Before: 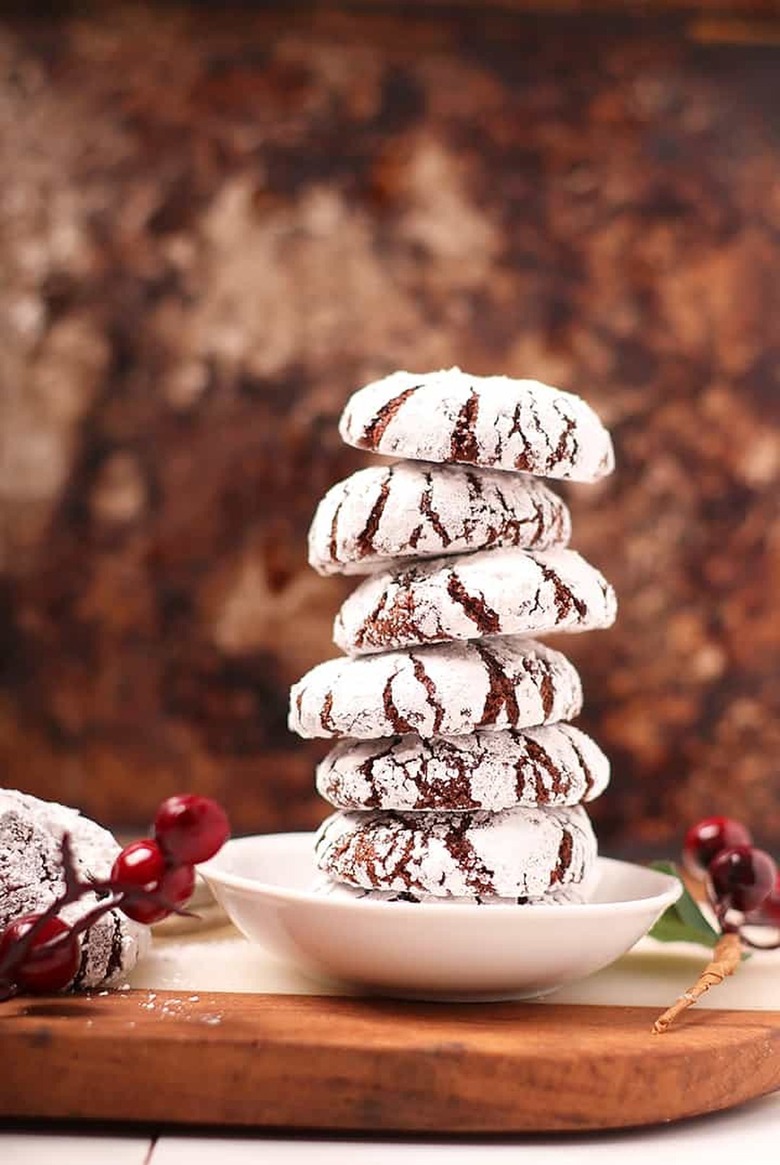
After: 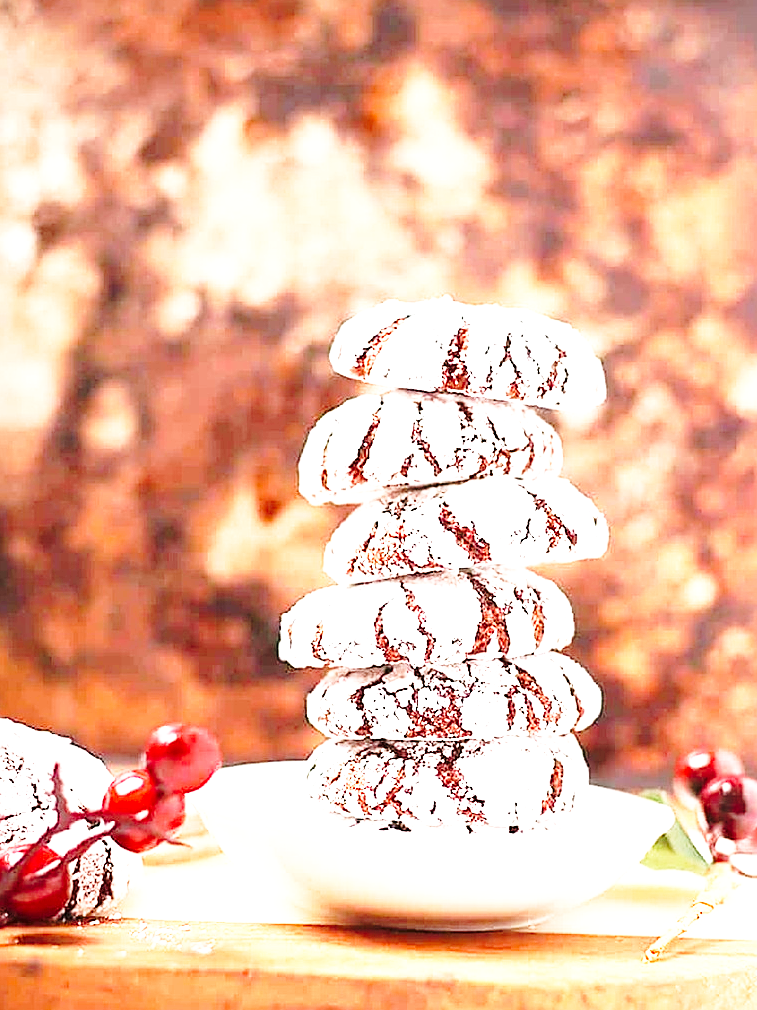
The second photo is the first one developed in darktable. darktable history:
tone equalizer: -7 EV 0.097 EV, mask exposure compensation -0.505 EV
crop: left 1.193%, top 6.107%, right 1.732%, bottom 7.116%
base curve: curves: ch0 [(0, 0) (0.028, 0.03) (0.105, 0.232) (0.387, 0.748) (0.754, 0.968) (1, 1)], preserve colors none
shadows and highlights: shadows 25.55, highlights -25.25
sharpen: on, module defaults
exposure: black level correction 0, exposure 1.742 EV, compensate highlight preservation false
